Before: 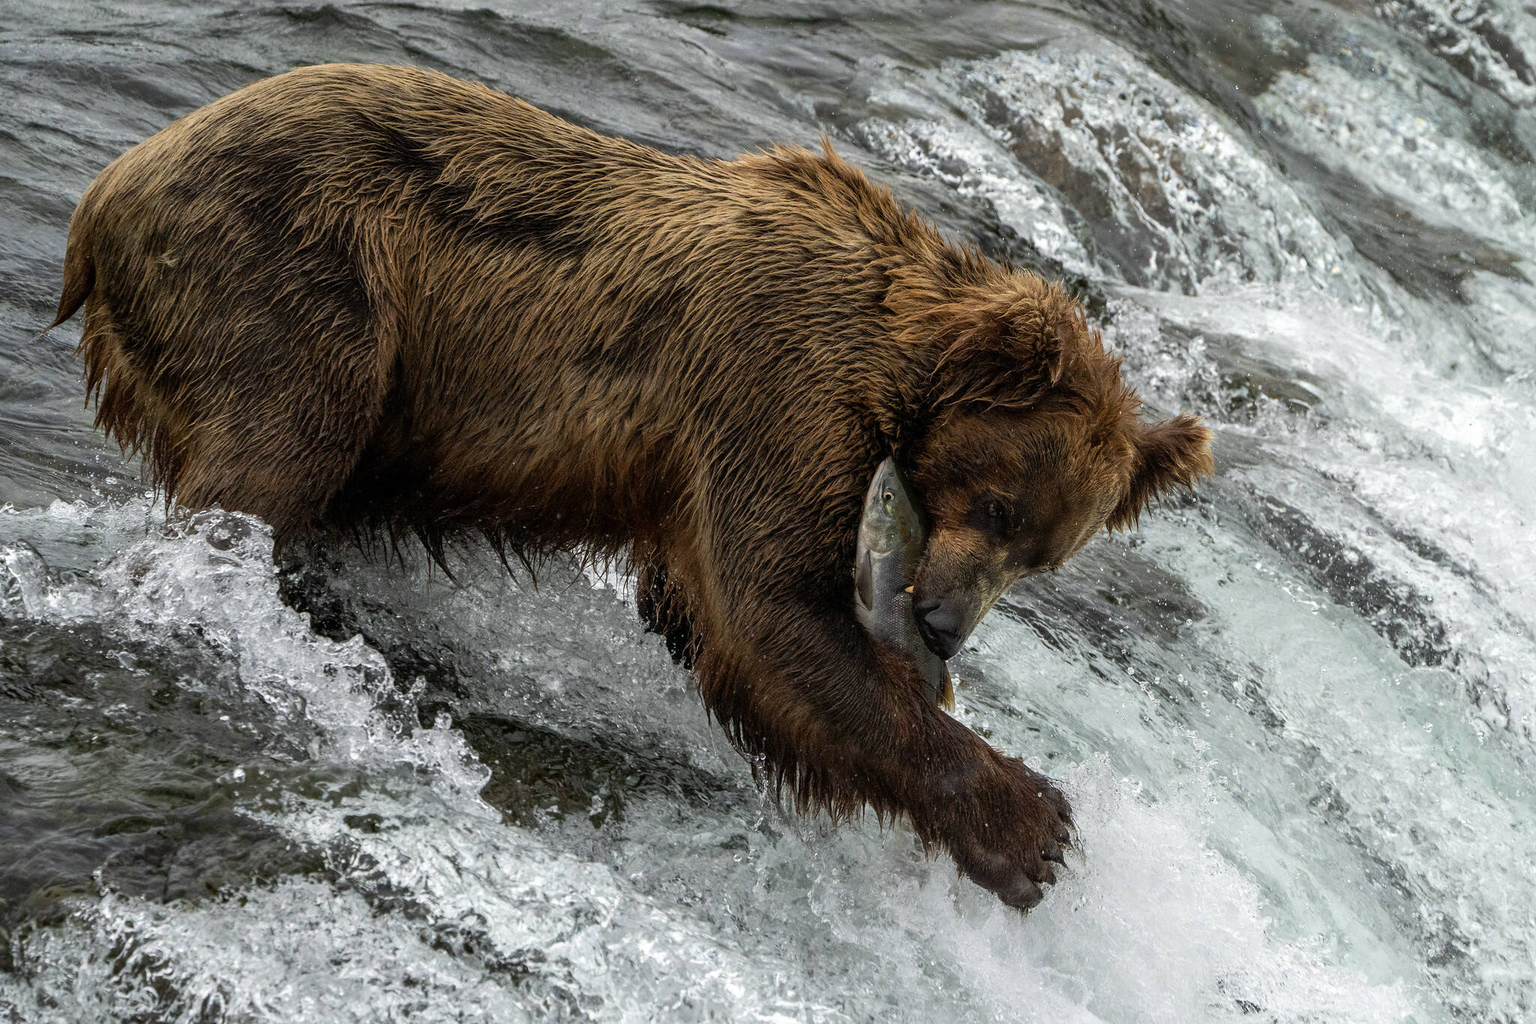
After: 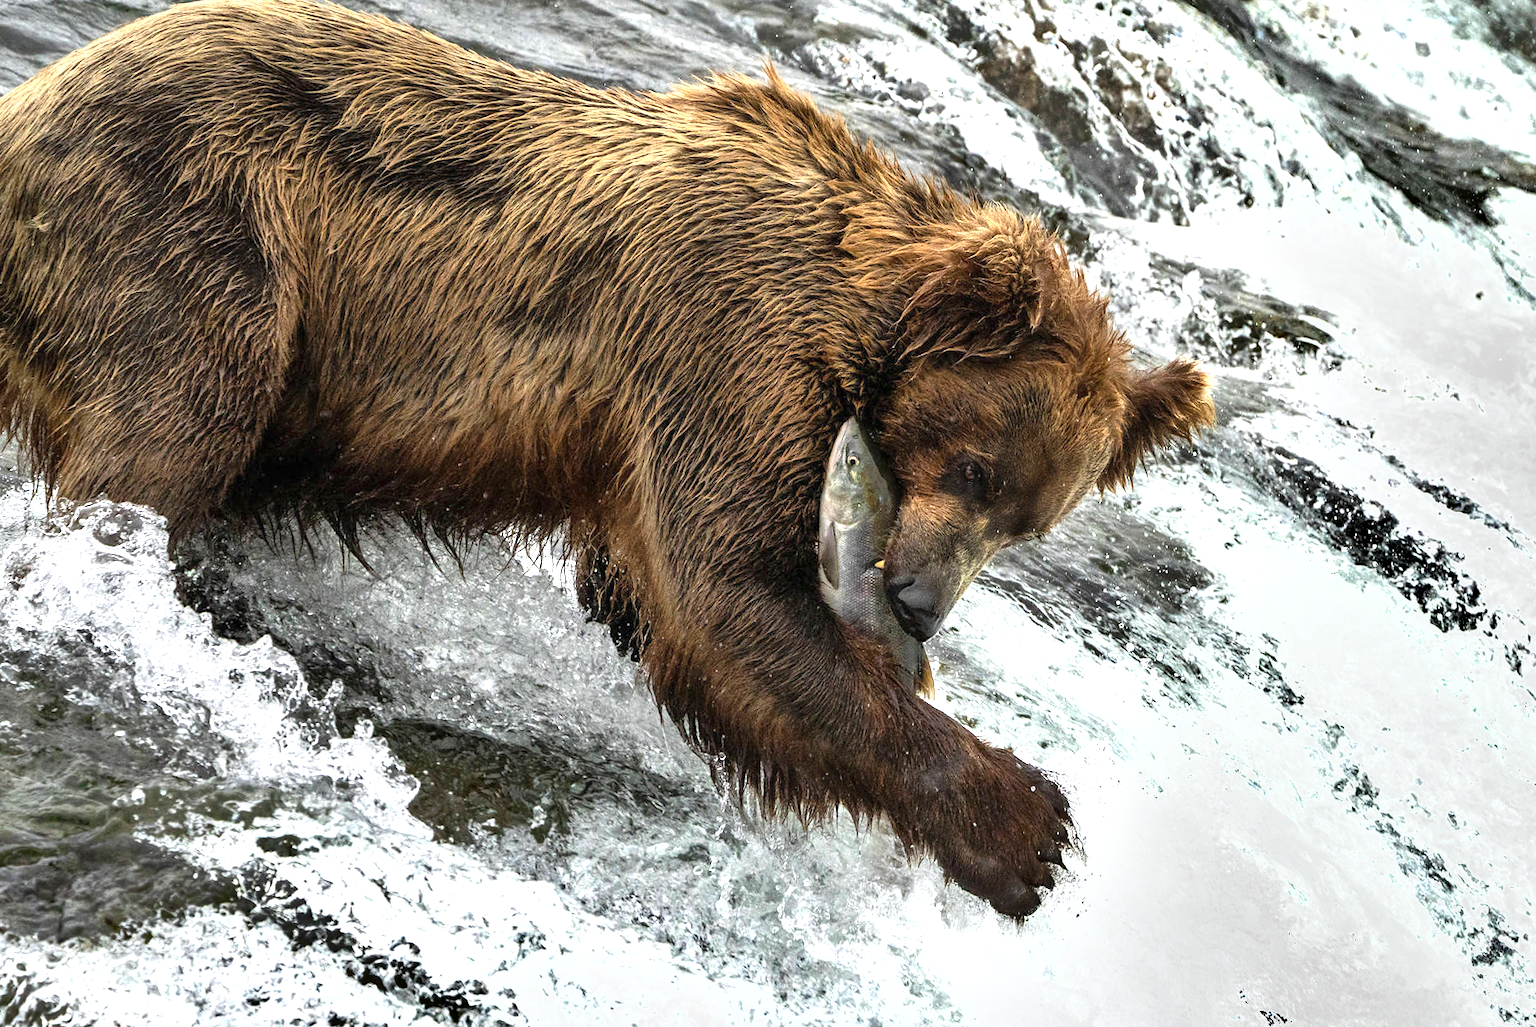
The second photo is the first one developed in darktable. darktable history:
shadows and highlights: soften with gaussian
tone equalizer: smoothing diameter 24.87%, edges refinement/feathering 6.58, preserve details guided filter
crop and rotate: angle 1.9°, left 6.06%, top 5.693%
exposure: black level correction 0, exposure 1.293 EV, compensate highlight preservation false
